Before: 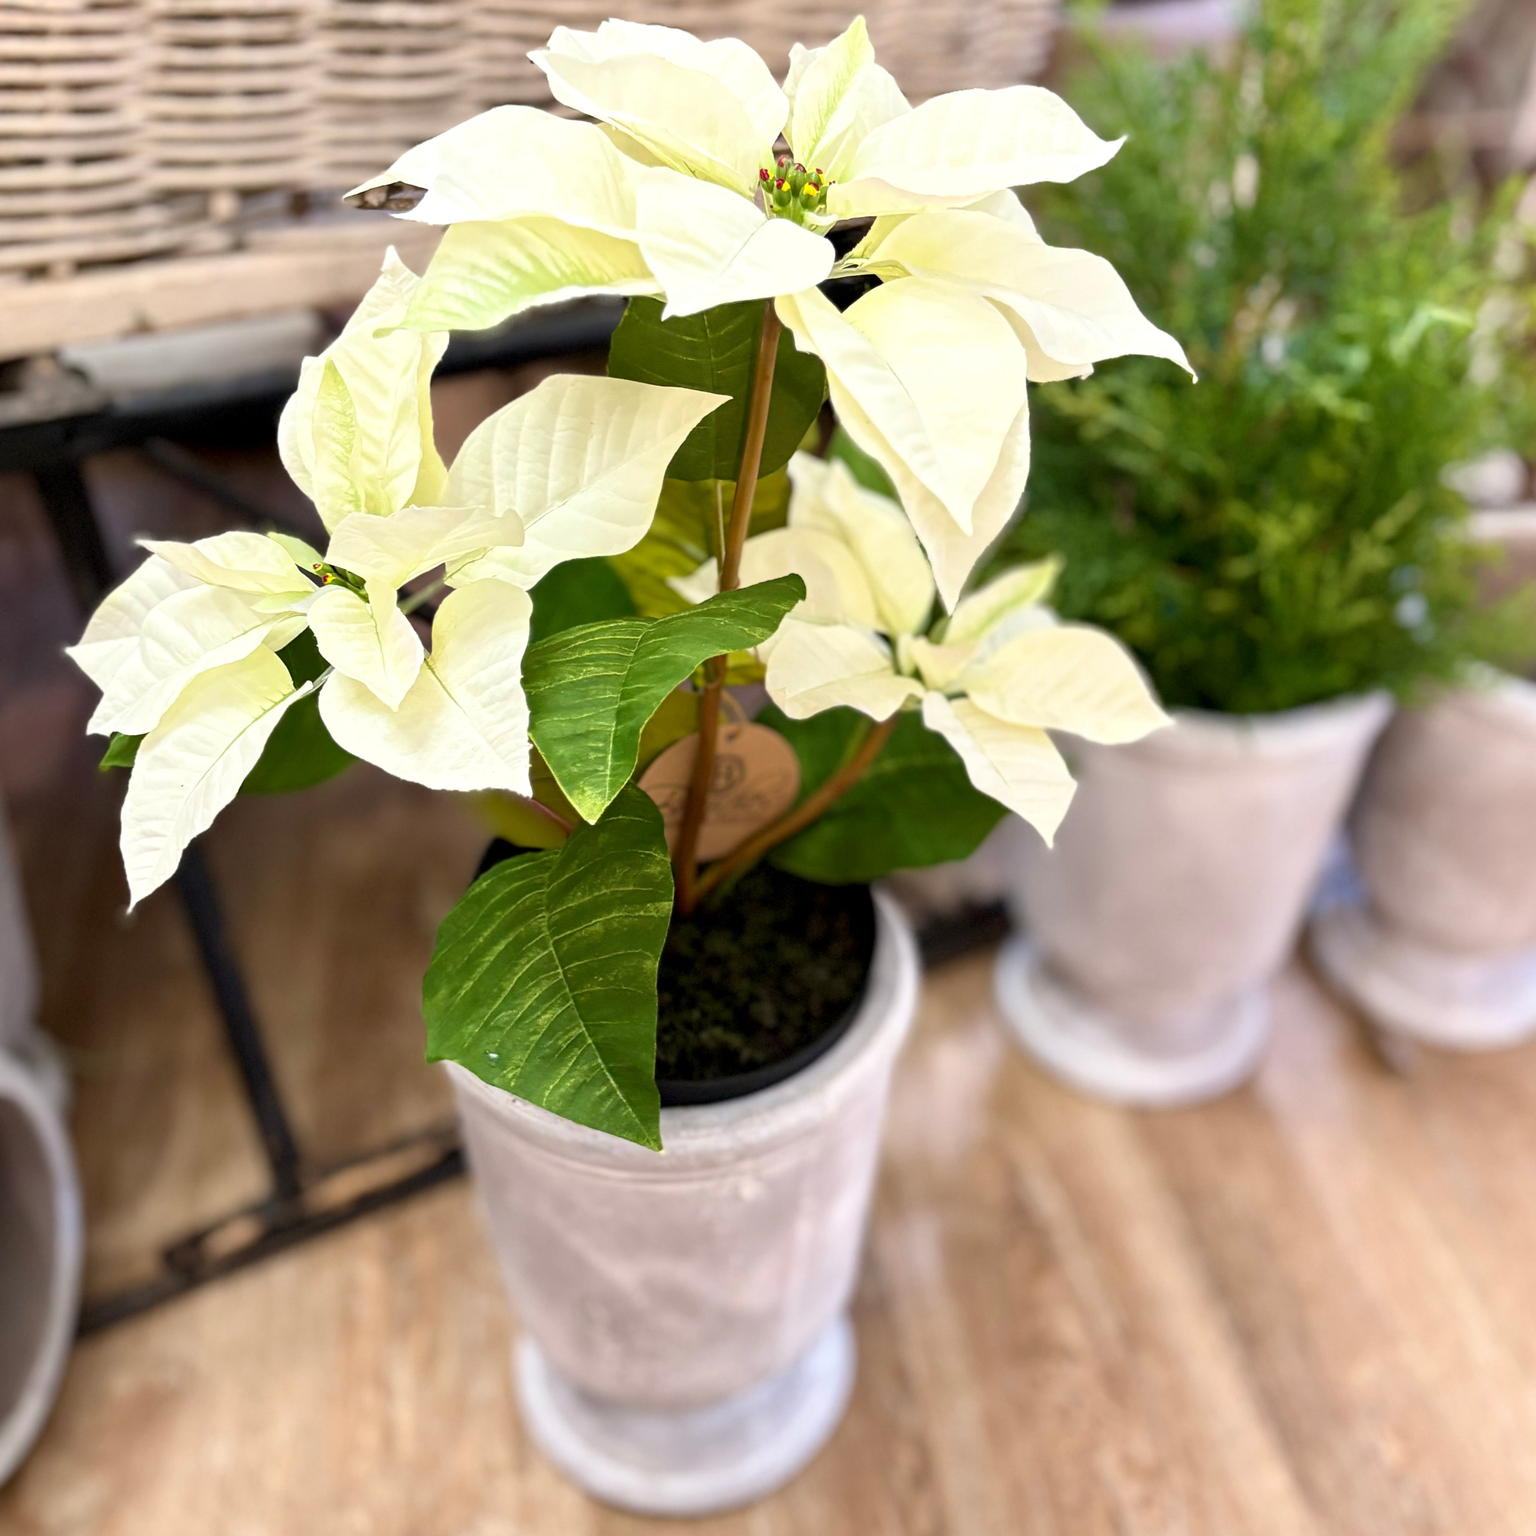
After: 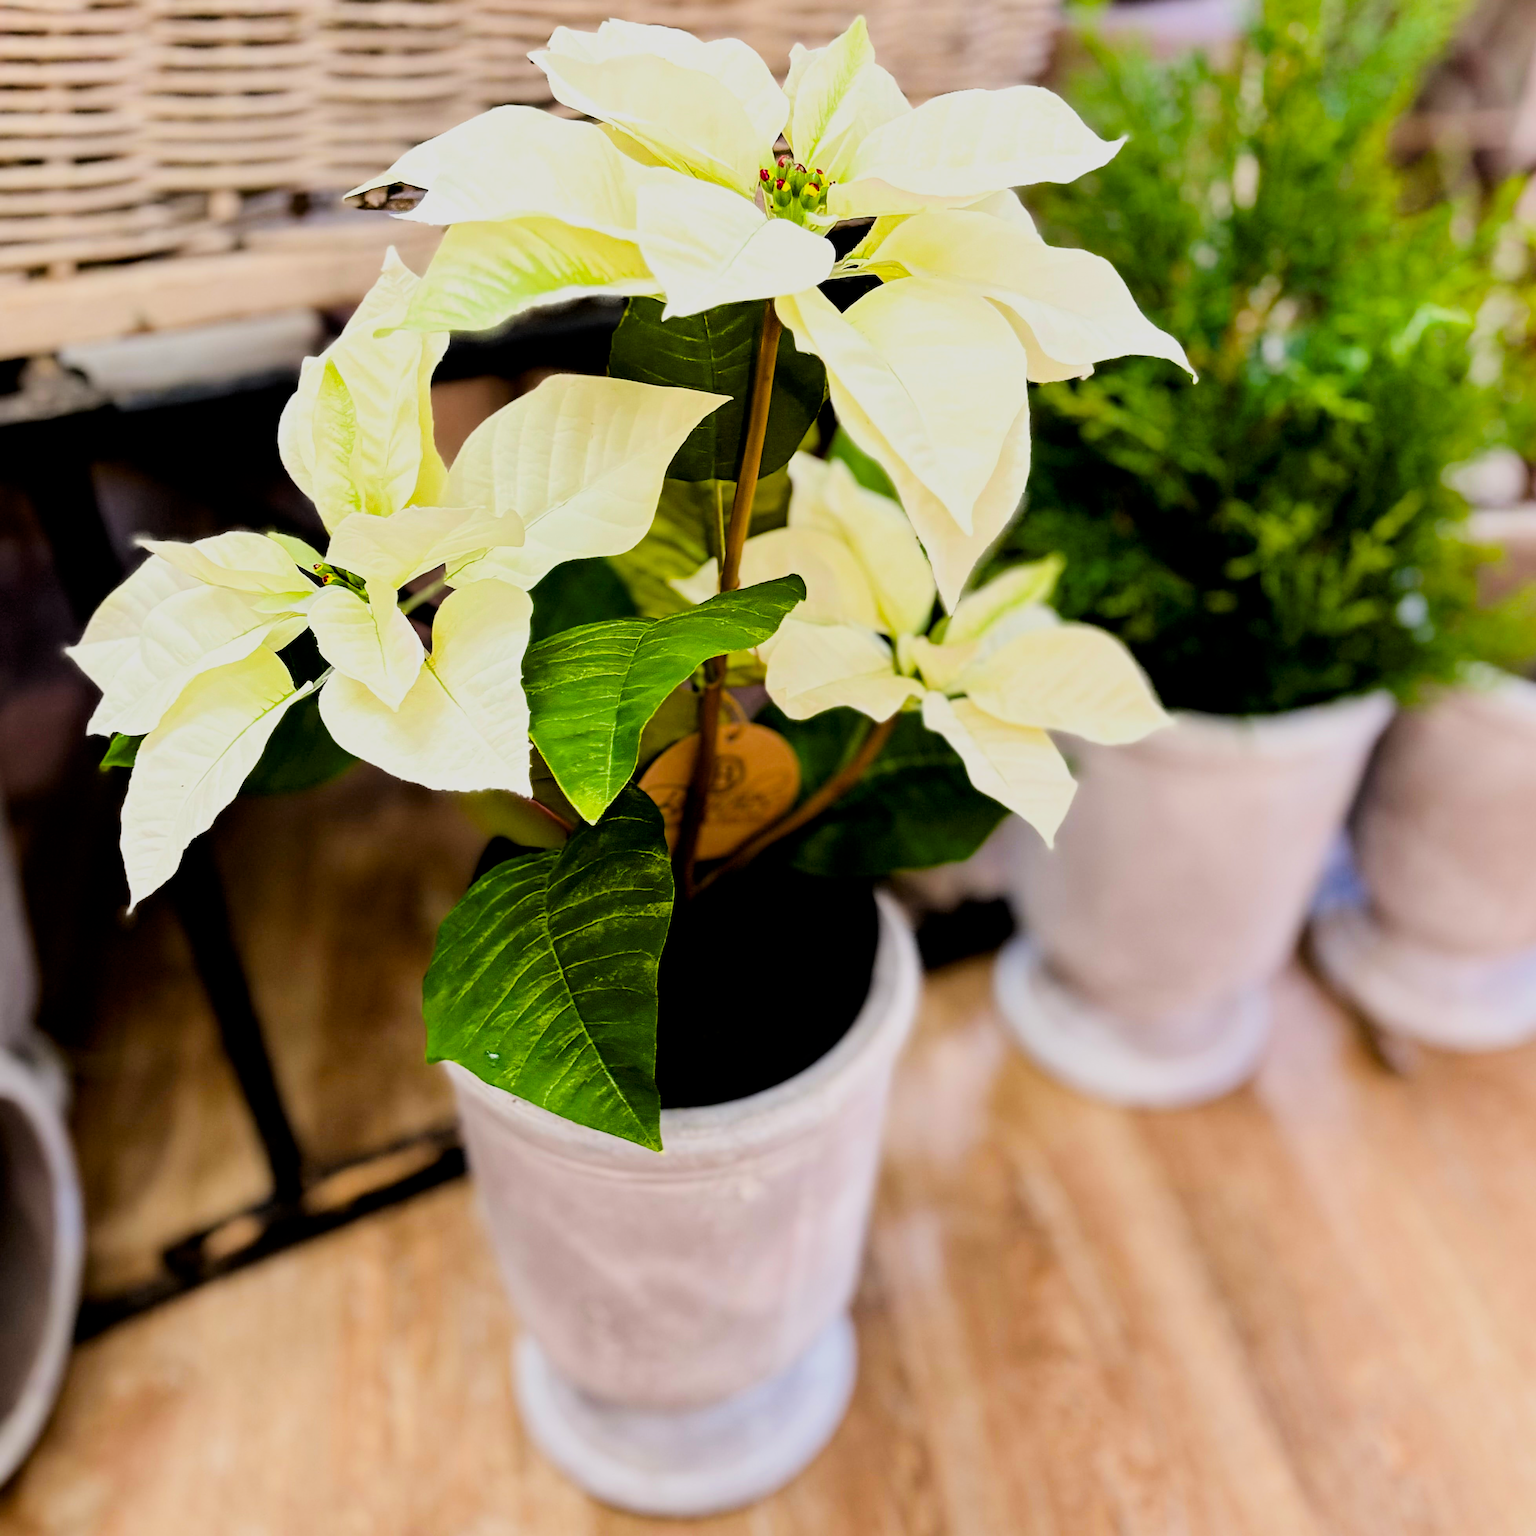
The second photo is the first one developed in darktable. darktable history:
sharpen: on, module defaults
exposure: black level correction 0.003, exposure 0.149 EV, compensate highlight preservation false
contrast brightness saturation: contrast 0.126, brightness -0.06, saturation 0.152
color balance rgb: perceptual saturation grading › global saturation 30.61%
filmic rgb: black relative exposure -2.97 EV, white relative exposure 4.56 EV, hardness 1.73, contrast 1.259
